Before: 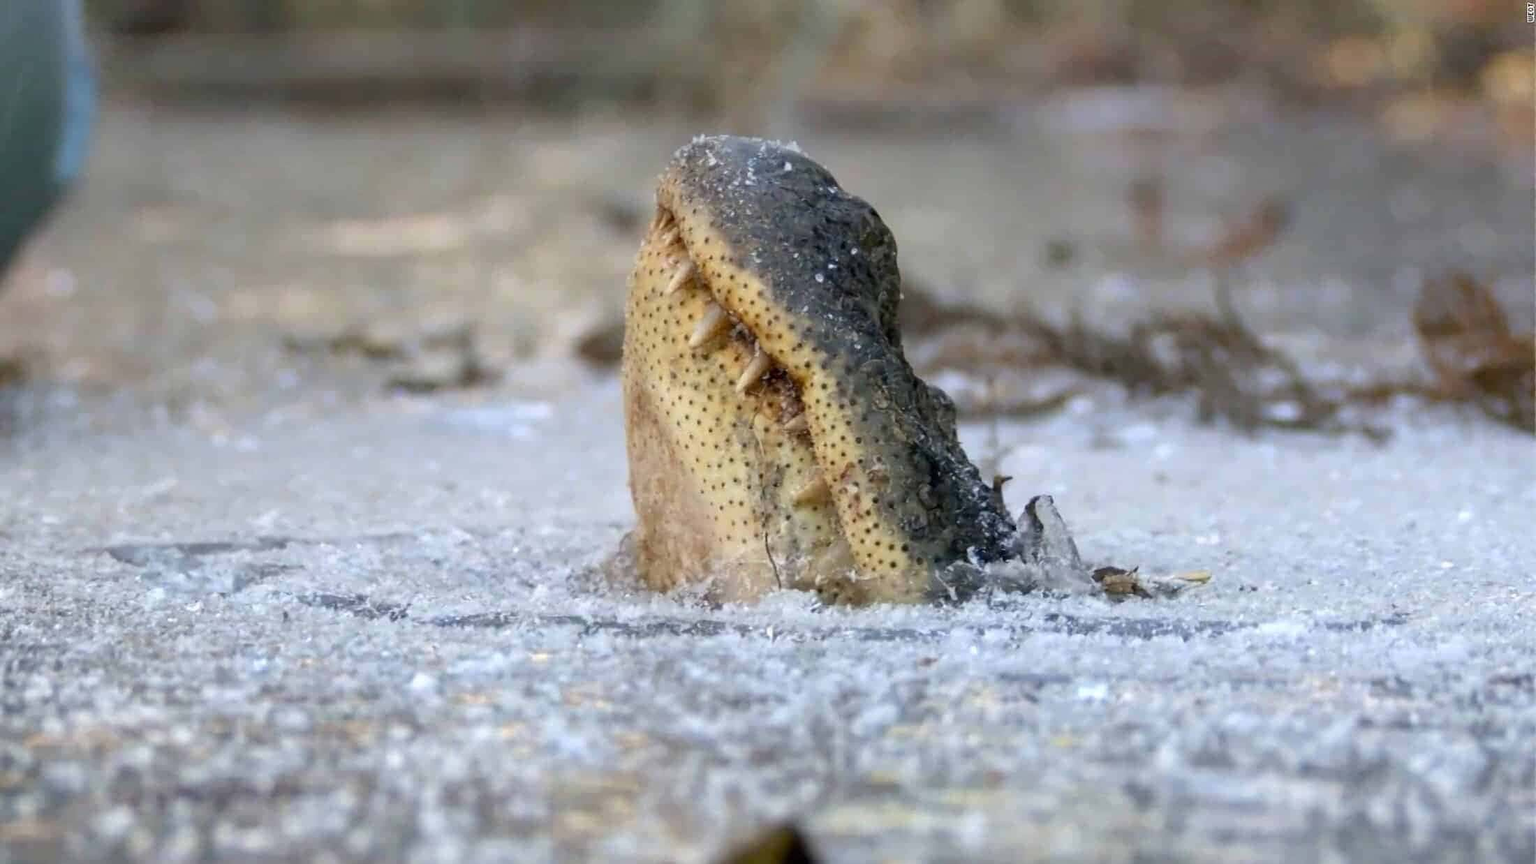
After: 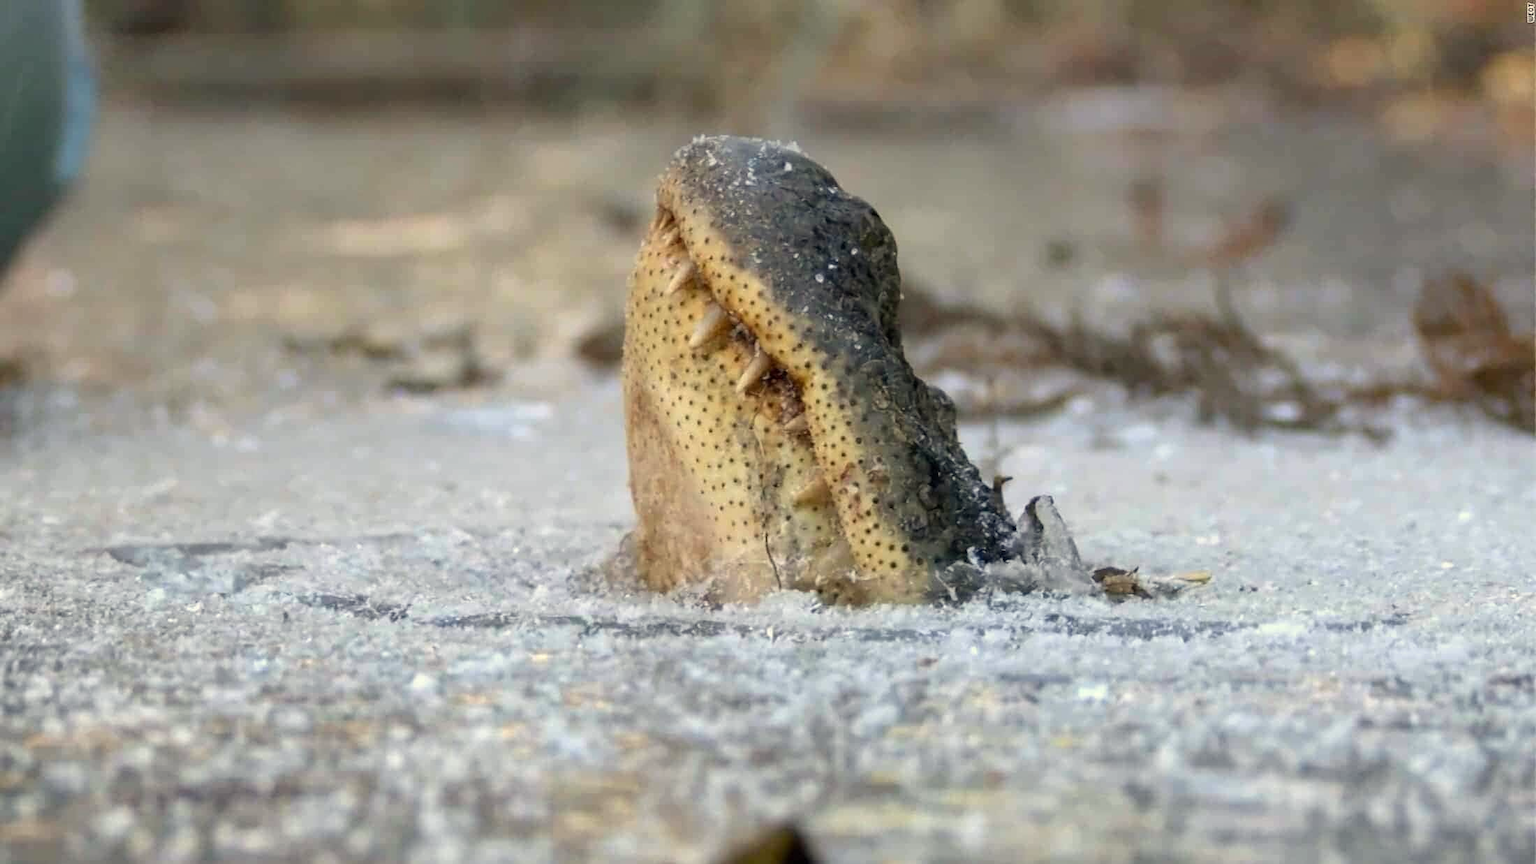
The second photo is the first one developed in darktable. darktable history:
white balance: red 1.029, blue 0.92
